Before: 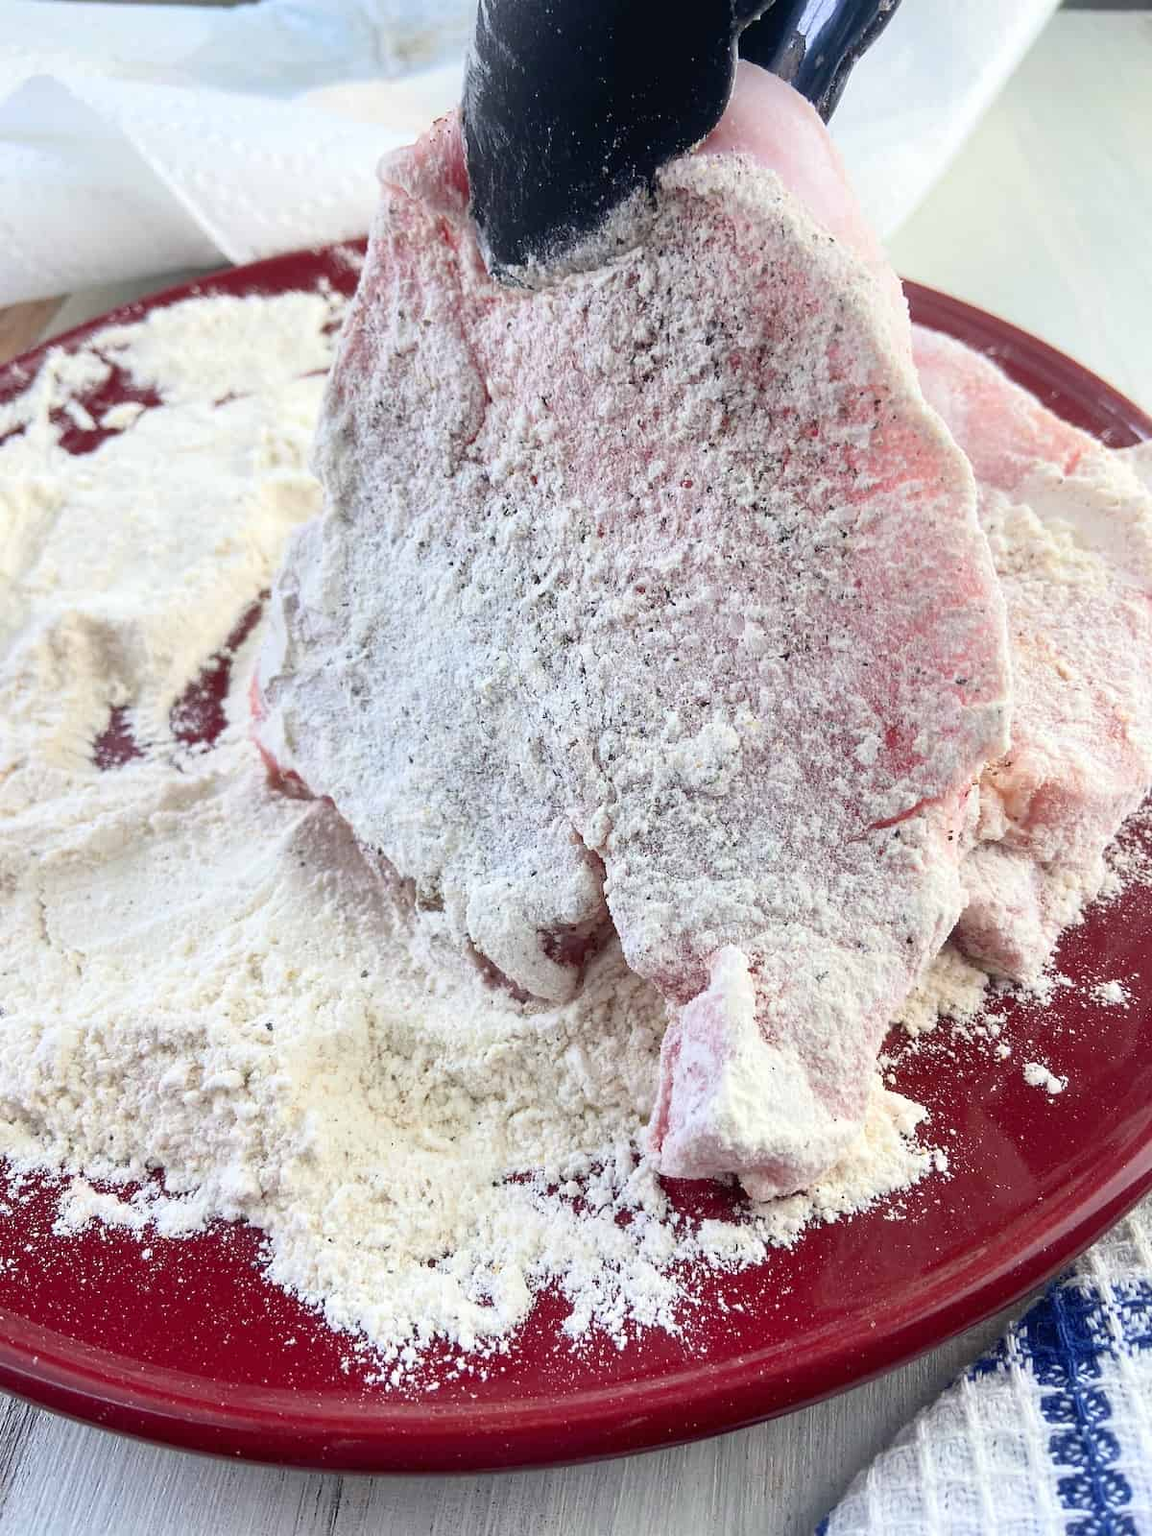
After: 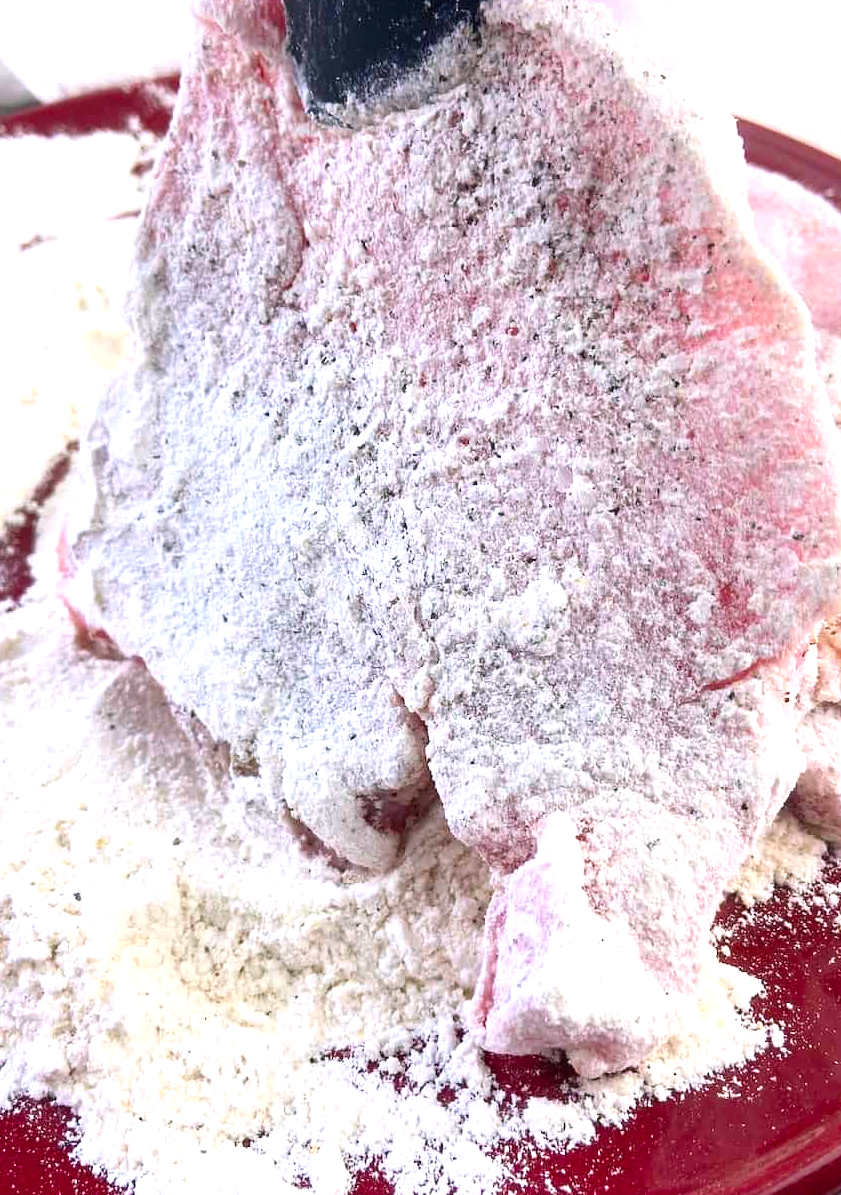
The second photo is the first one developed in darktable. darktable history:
crop and rotate: left 16.95%, top 10.873%, right 12.941%, bottom 14.438%
color balance rgb: highlights gain › chroma 2.048%, highlights gain › hue 290.02°, perceptual saturation grading › global saturation 9.757%, perceptual brilliance grading › global brilliance 12.179%, global vibrance 20%
